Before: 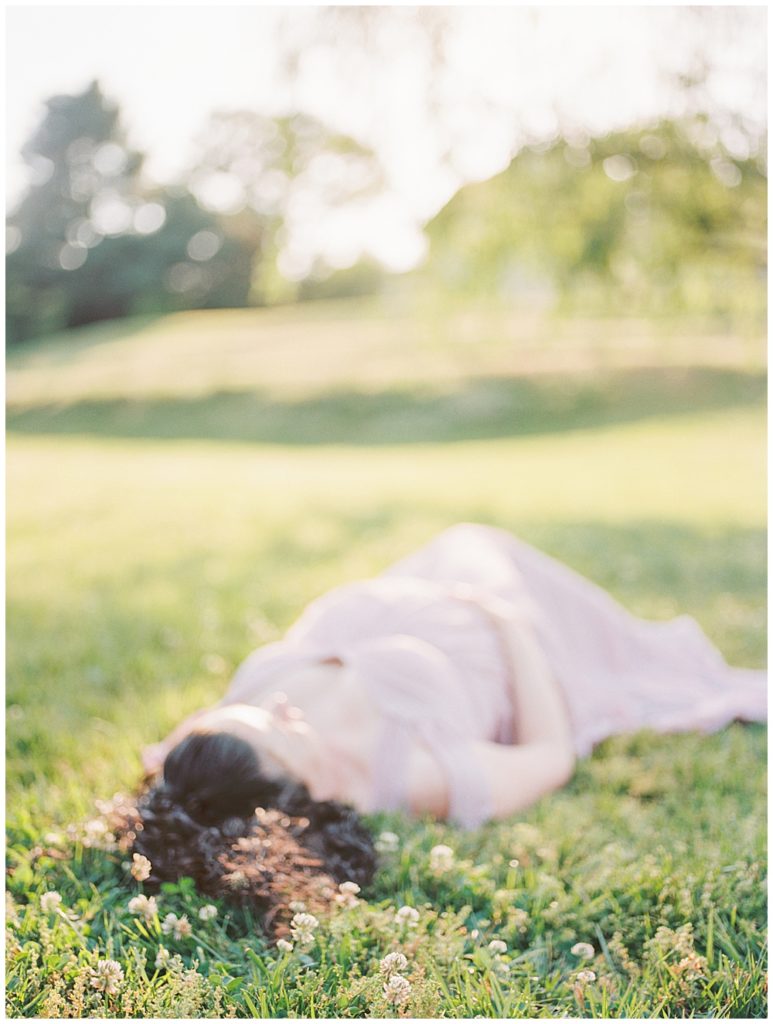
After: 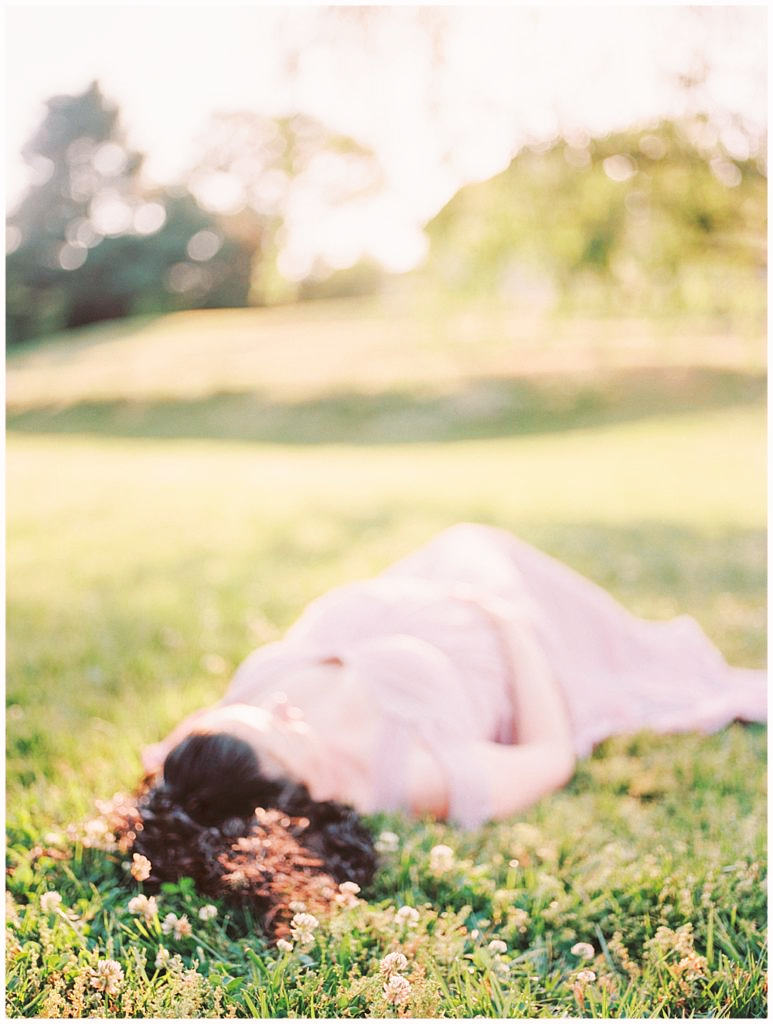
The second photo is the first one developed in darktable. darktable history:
tone curve: curves: ch0 [(0, 0) (0.003, 0.009) (0.011, 0.013) (0.025, 0.019) (0.044, 0.029) (0.069, 0.04) (0.1, 0.053) (0.136, 0.08) (0.177, 0.114) (0.224, 0.151) (0.277, 0.207) (0.335, 0.267) (0.399, 0.35) (0.468, 0.442) (0.543, 0.545) (0.623, 0.656) (0.709, 0.752) (0.801, 0.843) (0.898, 0.932) (1, 1)], preserve colors none
color look up table: target L [89.64, 91.02, 88.43, 88.61, 84.8, 73, 58.71, 57.59, 51.38, 40.83, 200.01, 83.45, 83.54, 74.97, 72.92, 66.51, 57, 59.99, 54.51, 45.47, 47.76, 31.35, 39.06, 28.32, 76.01, 78.85, 62.26, 63.58, 64.01, 55.85, 58.63, 55.44, 50.98, 43.61, 41.24, 48.9, 37.3, 42.44, 27.14, 15.29, 18.35, 12.68, 88.62, 79.67, 70.43, 60.03, 54.14, 47.1, 3.908], target a [-36.63, -10.16, -52.32, -20.43, -78.15, -60.63, -21.89, -37.51, -37.62, -12.46, 0, 8.085, 10.03, 29.54, 22.89, 18.06, 59.01, 16.51, 64.23, 43.59, 56.29, 11.67, 47.3, 38.92, 36.18, 19.18, 64.55, 8.226, 56.06, 68.2, 75.84, 55.97, 30.23, 4.32, 27.61, 59.51, 7.402, 53.88, 38.29, 11.87, 33.53, 22.15, -48.42, -41.95, -25.77, -11.55, -16.69, -22.75, -0.989], target b [57.33, 67.27, 23.45, 9.518, 68.28, 57.01, 41.73, 23.4, 36.58, 31.01, 0, 46.3, 12.29, 20.49, 59.79, 32.29, 26.1, 48.08, 54.88, 47.6, 51.07, 14.94, 32.62, 39.41, -10.65, -16.97, -26.5, -39.93, -24.72, -0.662, -40.3, 4.858, 4.922, -44.31, -73.35, -2.578, -16.97, -39.28, -49.54, -30.89, -12.08, 2.968, -9.265, -25.14, -38.69, -4.021, -22.21, -4.826, -1.148], num patches 49
